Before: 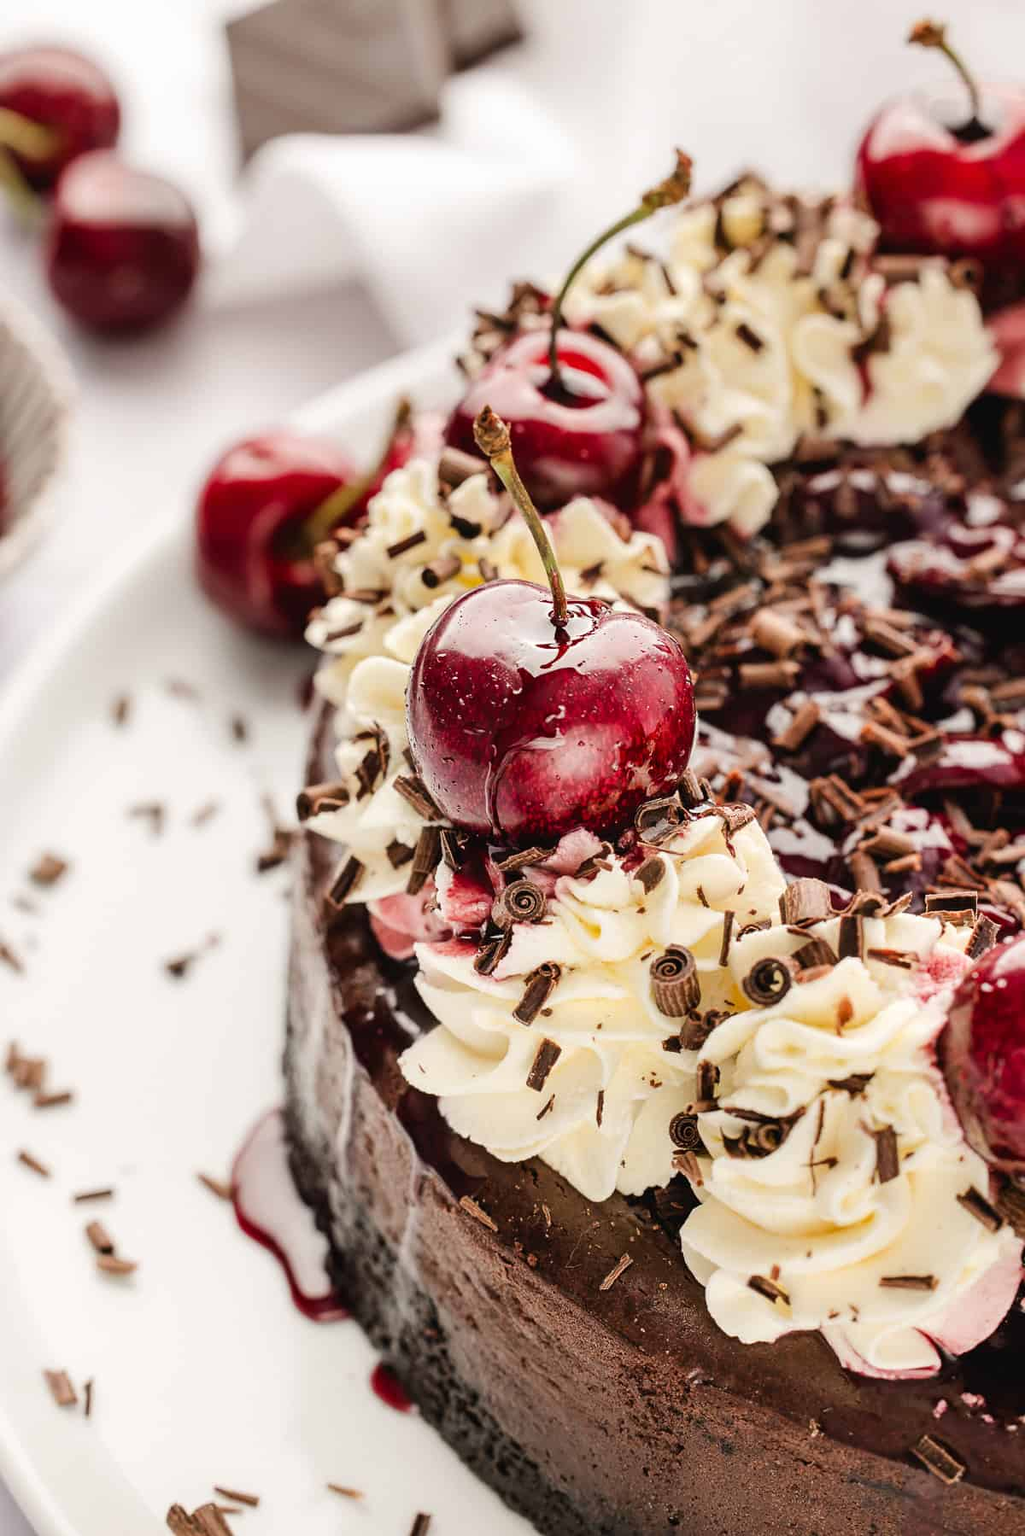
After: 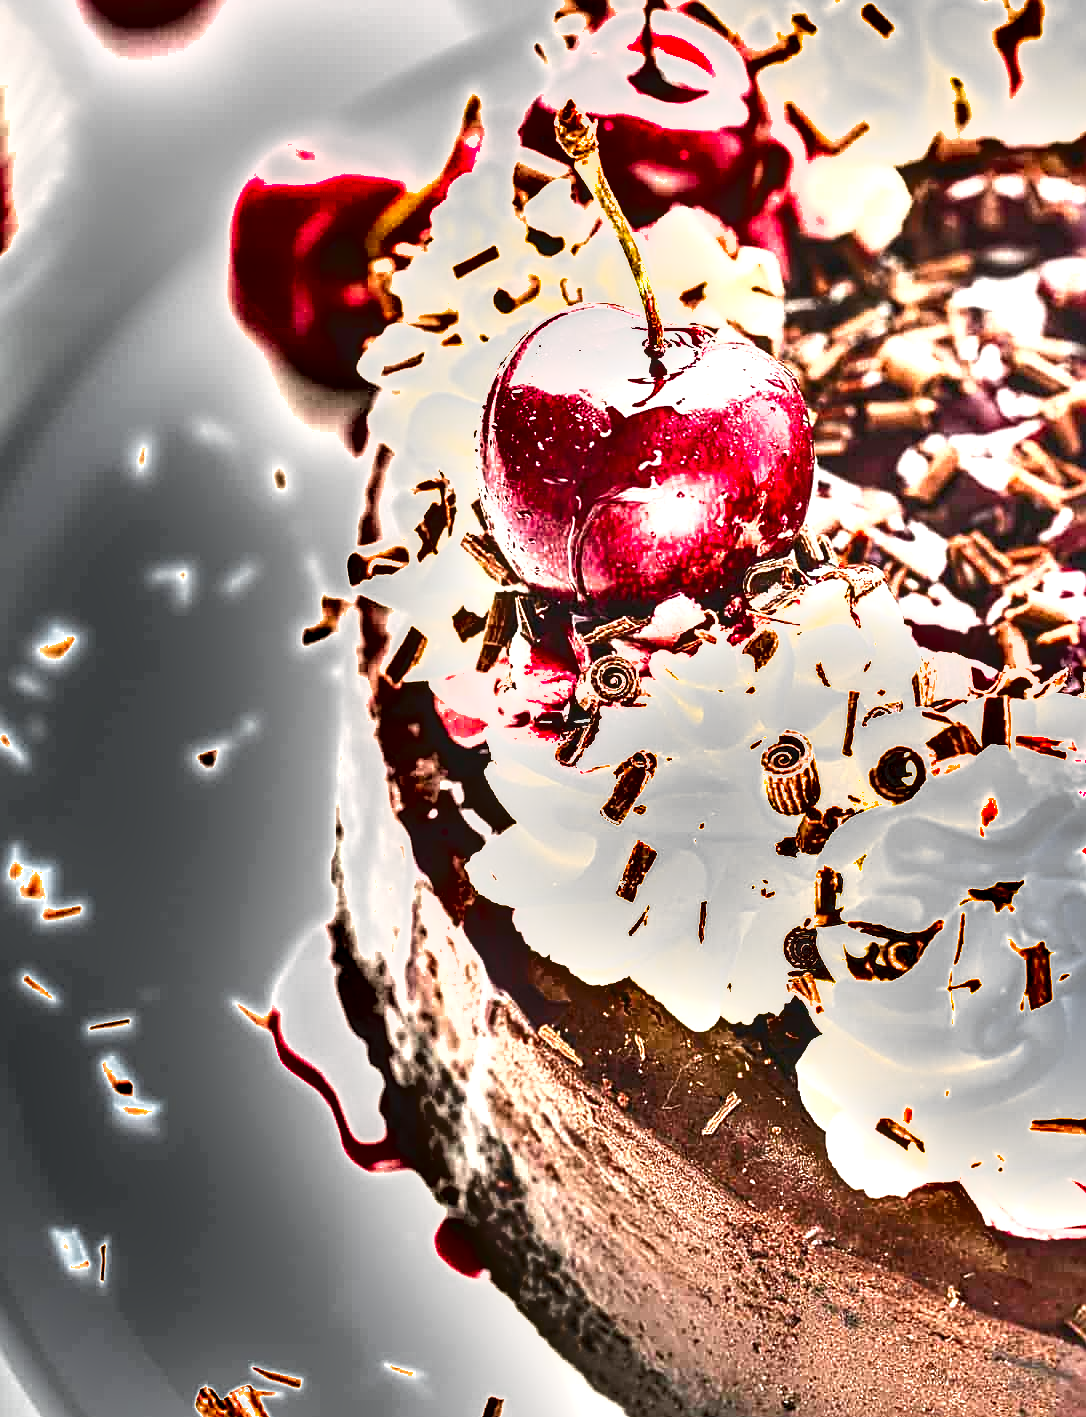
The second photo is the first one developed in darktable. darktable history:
crop: top 20.916%, right 9.437%, bottom 0.316%
exposure: exposure 2.04 EV, compensate highlight preservation false
shadows and highlights: shadows 60, soften with gaussian
local contrast: detail 130%
sharpen: on, module defaults
